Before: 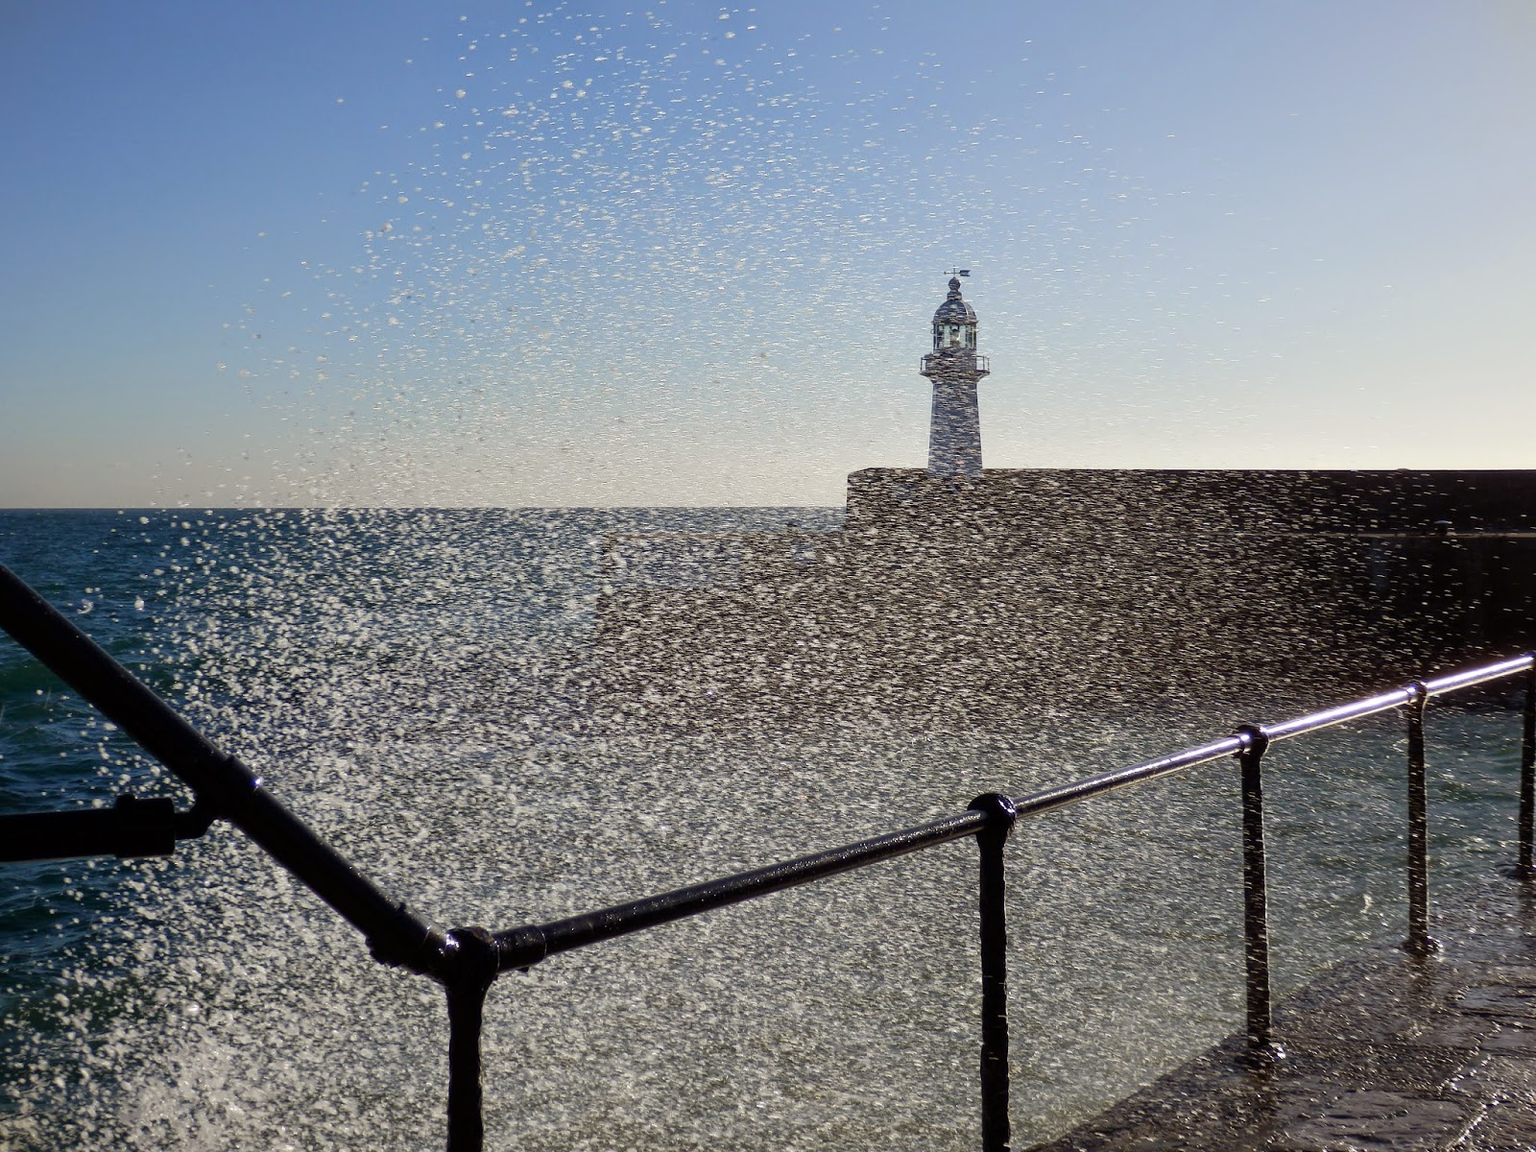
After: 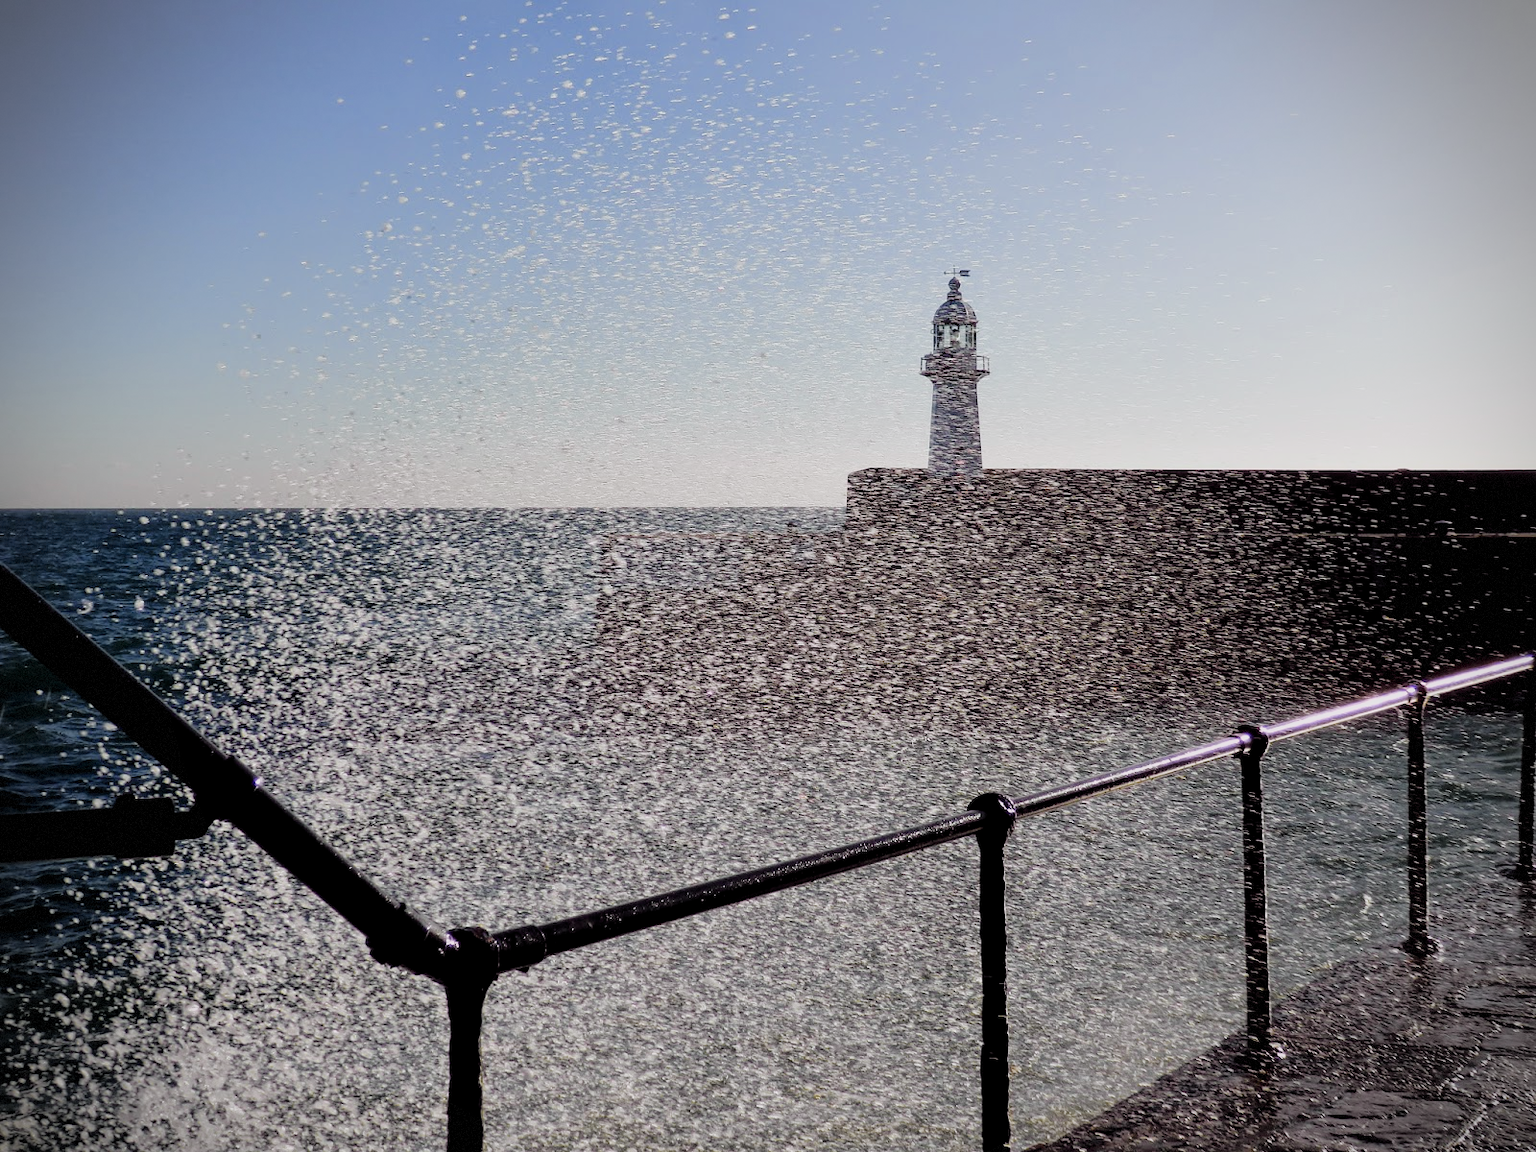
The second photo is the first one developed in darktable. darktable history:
tone curve: curves: ch0 [(0, 0.009) (0.105, 0.08) (0.195, 0.18) (0.283, 0.316) (0.384, 0.434) (0.485, 0.531) (0.638, 0.69) (0.81, 0.872) (1, 0.977)]; ch1 [(0, 0) (0.161, 0.092) (0.35, 0.33) (0.379, 0.401) (0.456, 0.469) (0.498, 0.502) (0.52, 0.536) (0.586, 0.617) (0.635, 0.655) (1, 1)]; ch2 [(0, 0) (0.371, 0.362) (0.437, 0.437) (0.483, 0.484) (0.53, 0.515) (0.56, 0.571) (0.622, 0.606) (1, 1)], color space Lab, independent channels, preserve colors none
vignetting: dithering 8-bit output
filmic rgb: black relative exposure -7.65 EV, white relative exposure 4.56 EV, hardness 3.61
levels: levels [0.016, 0.5, 0.996]
